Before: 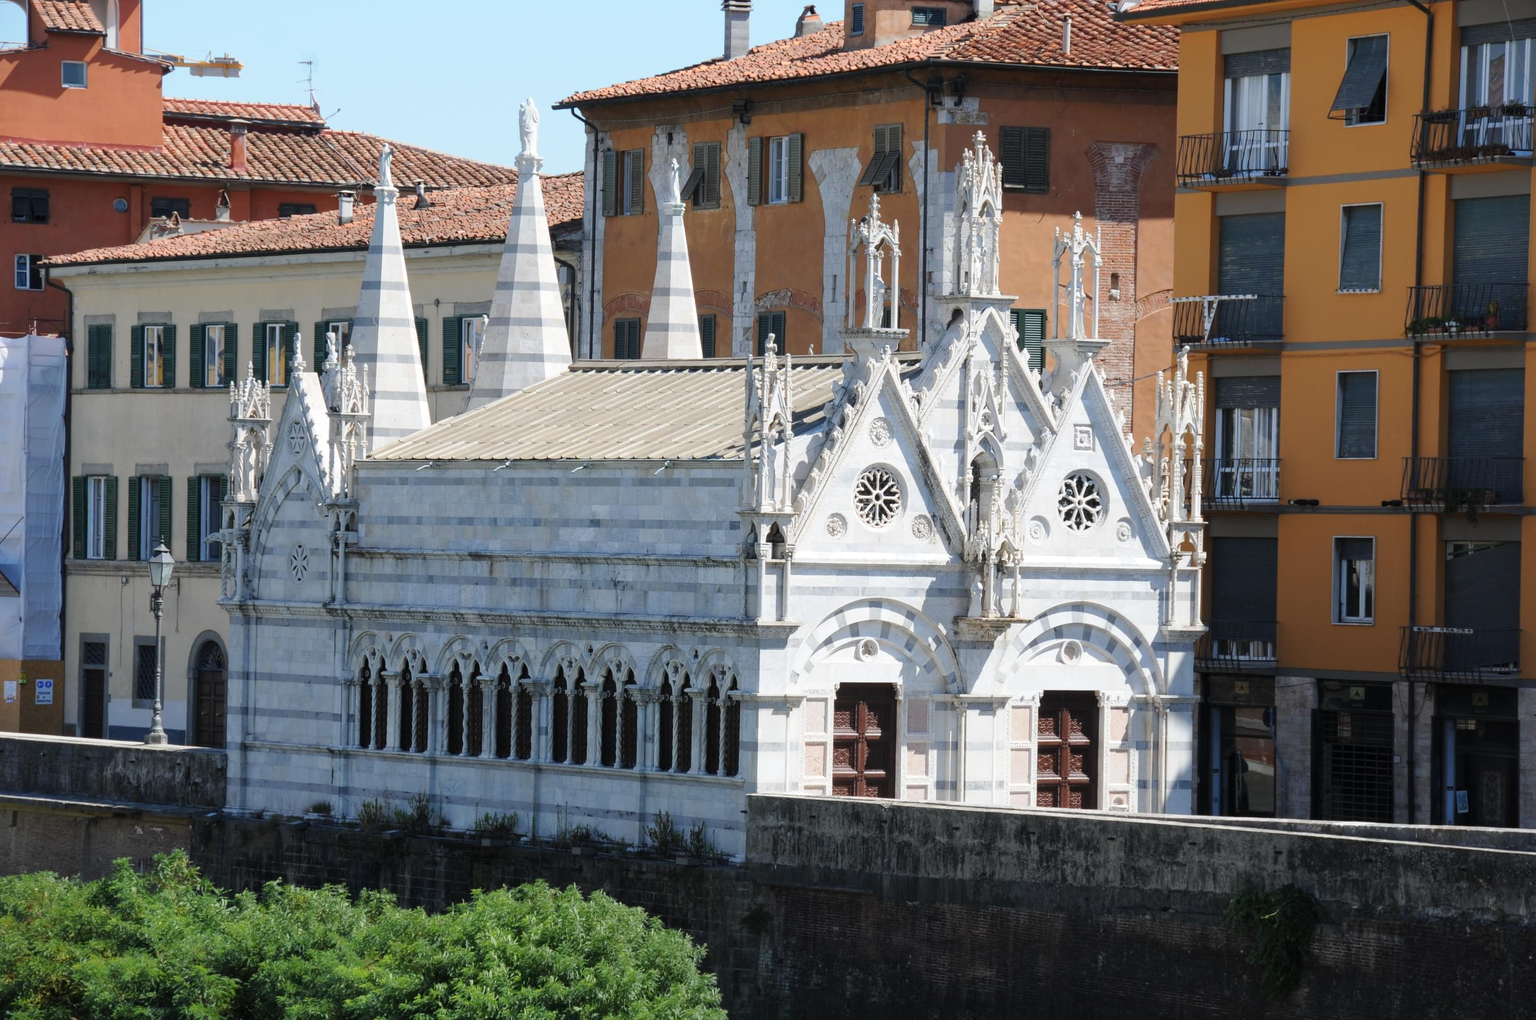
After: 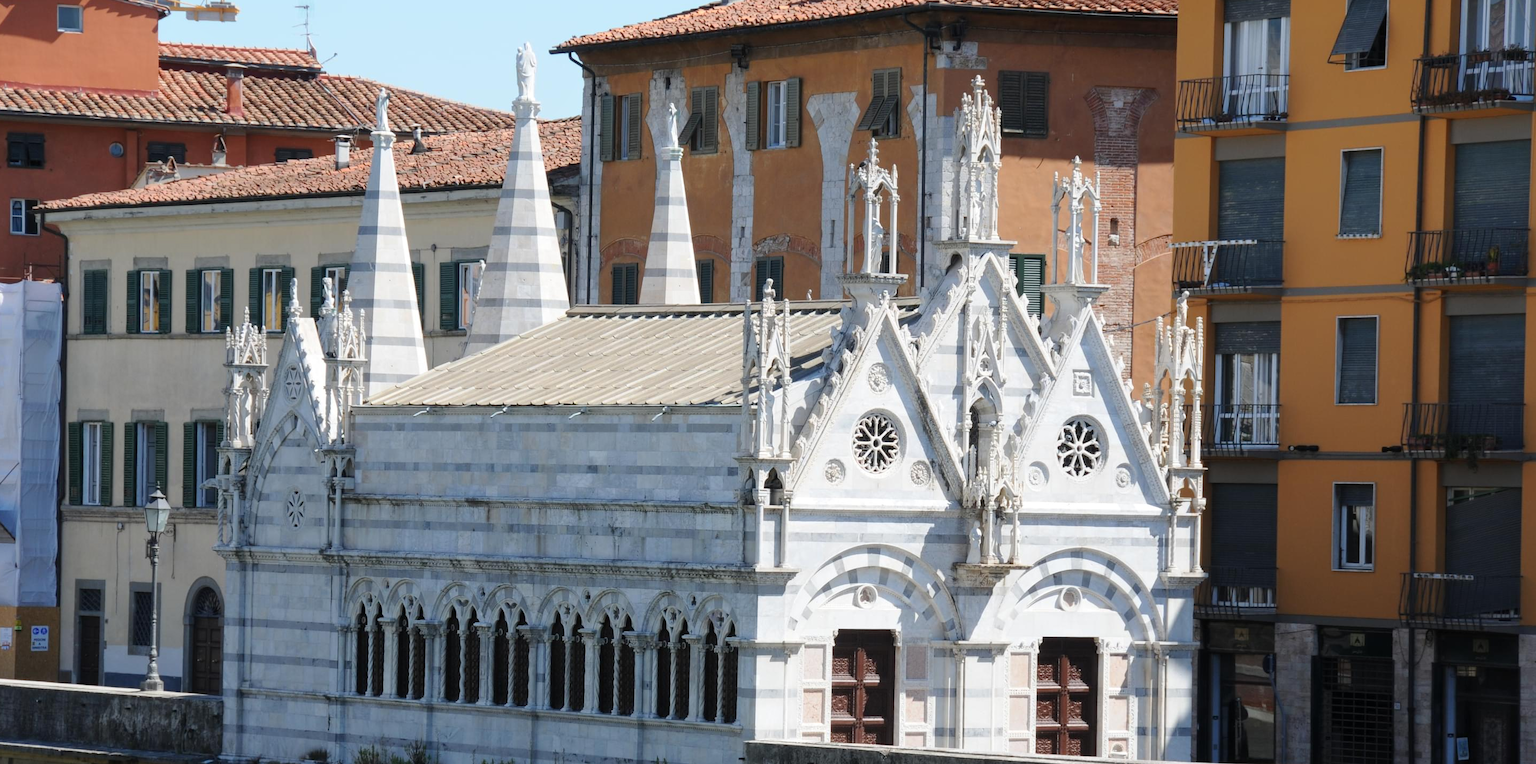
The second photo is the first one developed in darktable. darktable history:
tone equalizer: on, module defaults
crop: left 0.341%, top 5.512%, bottom 19.745%
